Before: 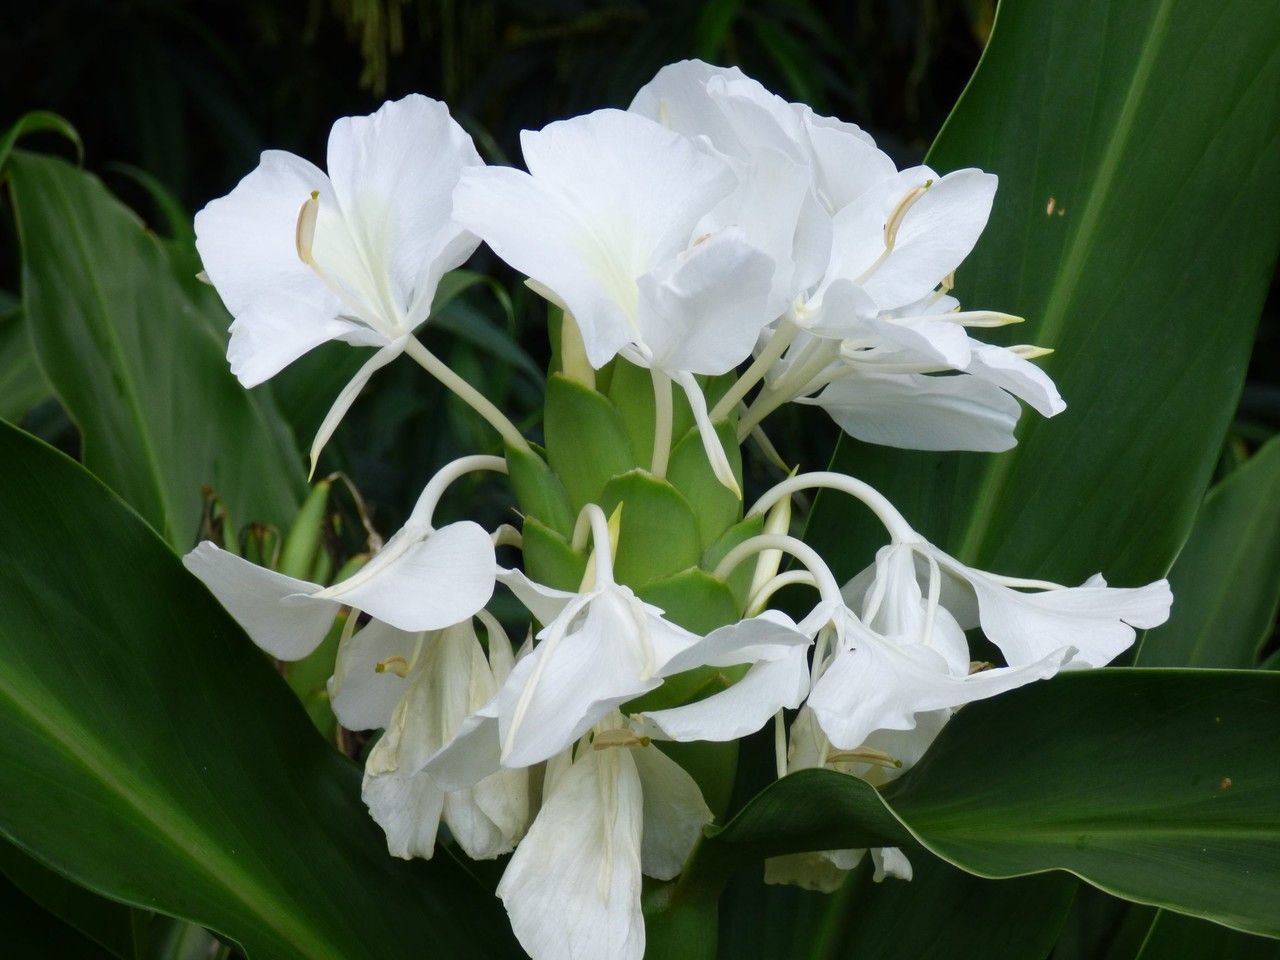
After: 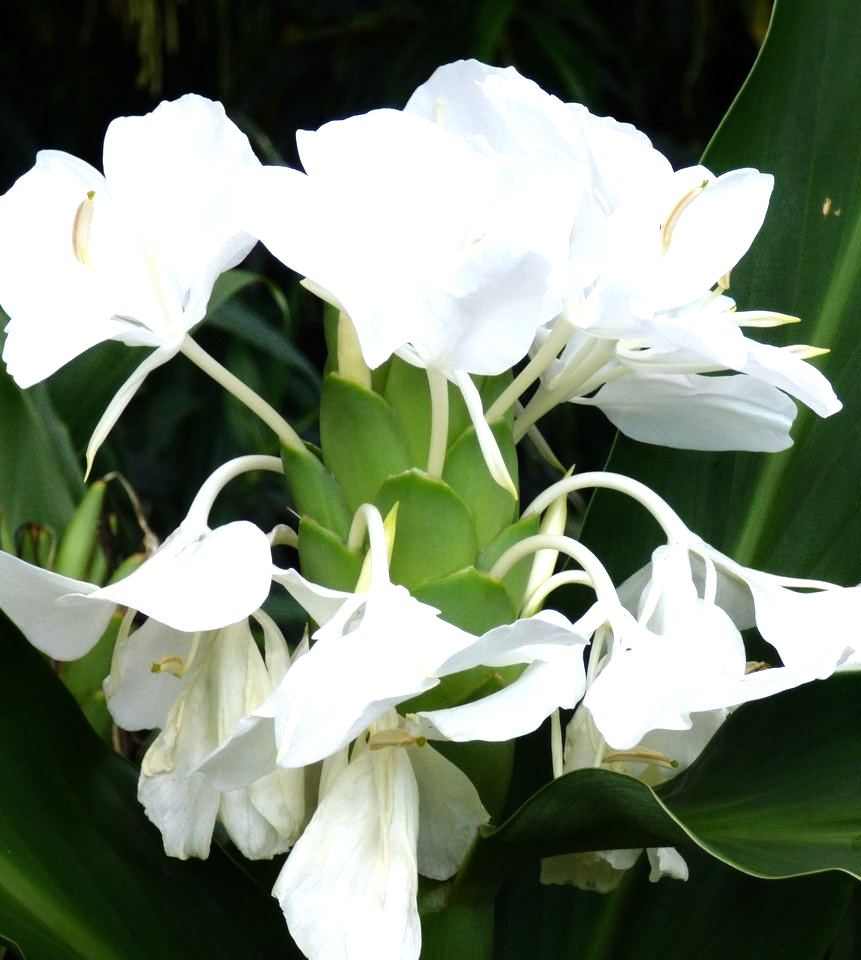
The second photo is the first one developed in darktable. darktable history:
tone equalizer: -8 EV -0.731 EV, -7 EV -0.676 EV, -6 EV -0.601 EV, -5 EV -0.389 EV, -3 EV 0.403 EV, -2 EV 0.6 EV, -1 EV 0.692 EV, +0 EV 0.739 EV, smoothing 1
crop and rotate: left 17.523%, right 15.164%
